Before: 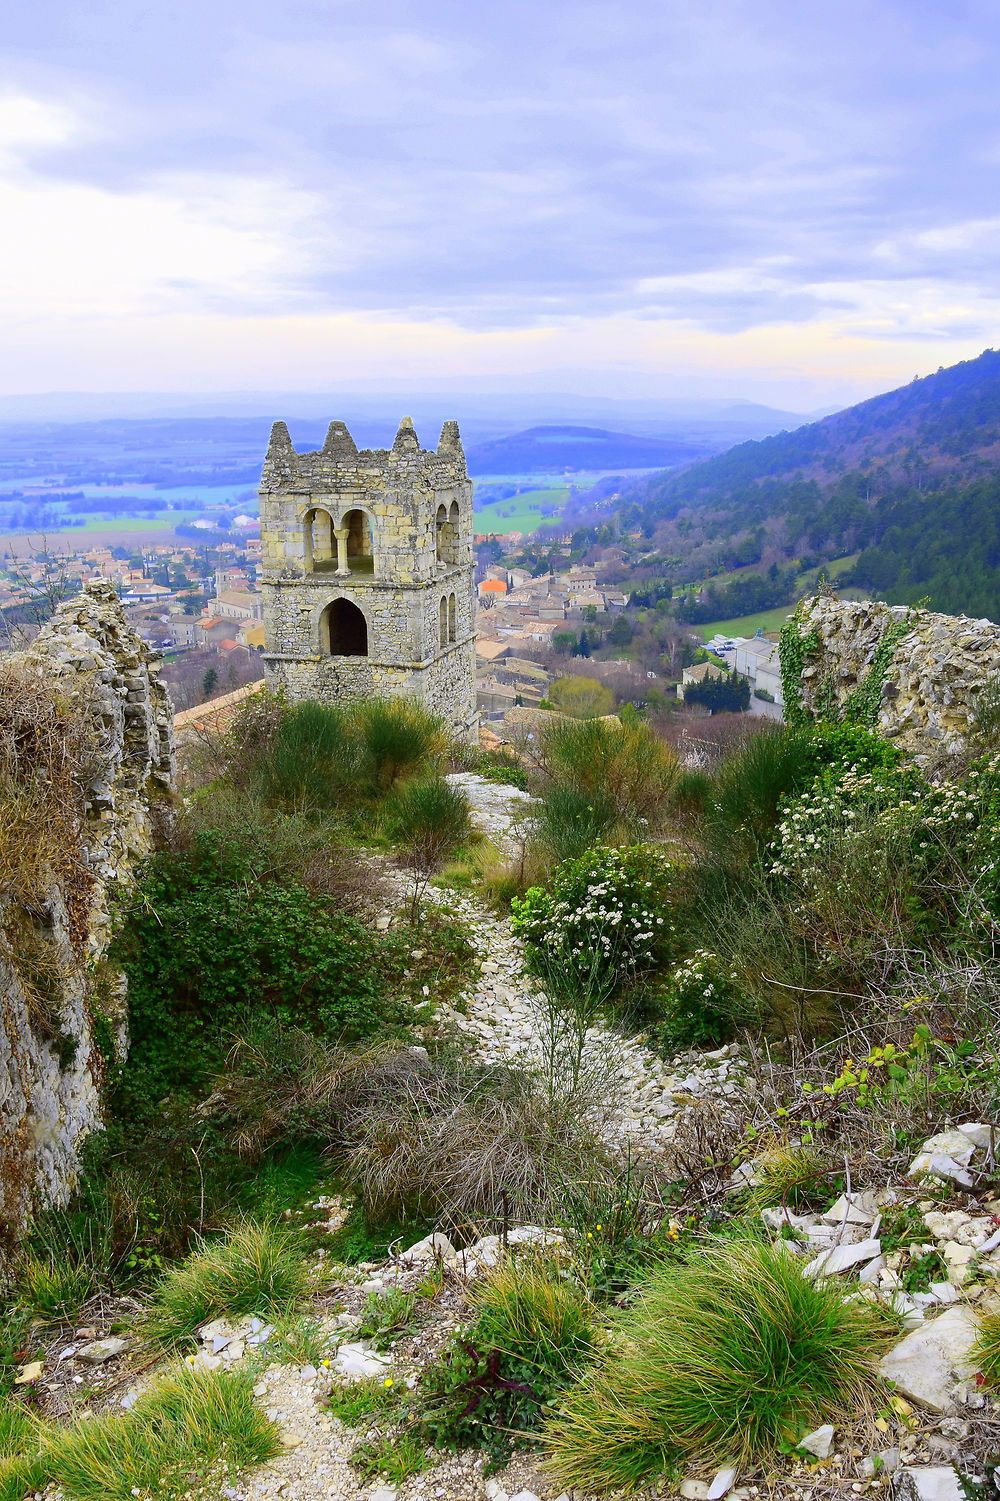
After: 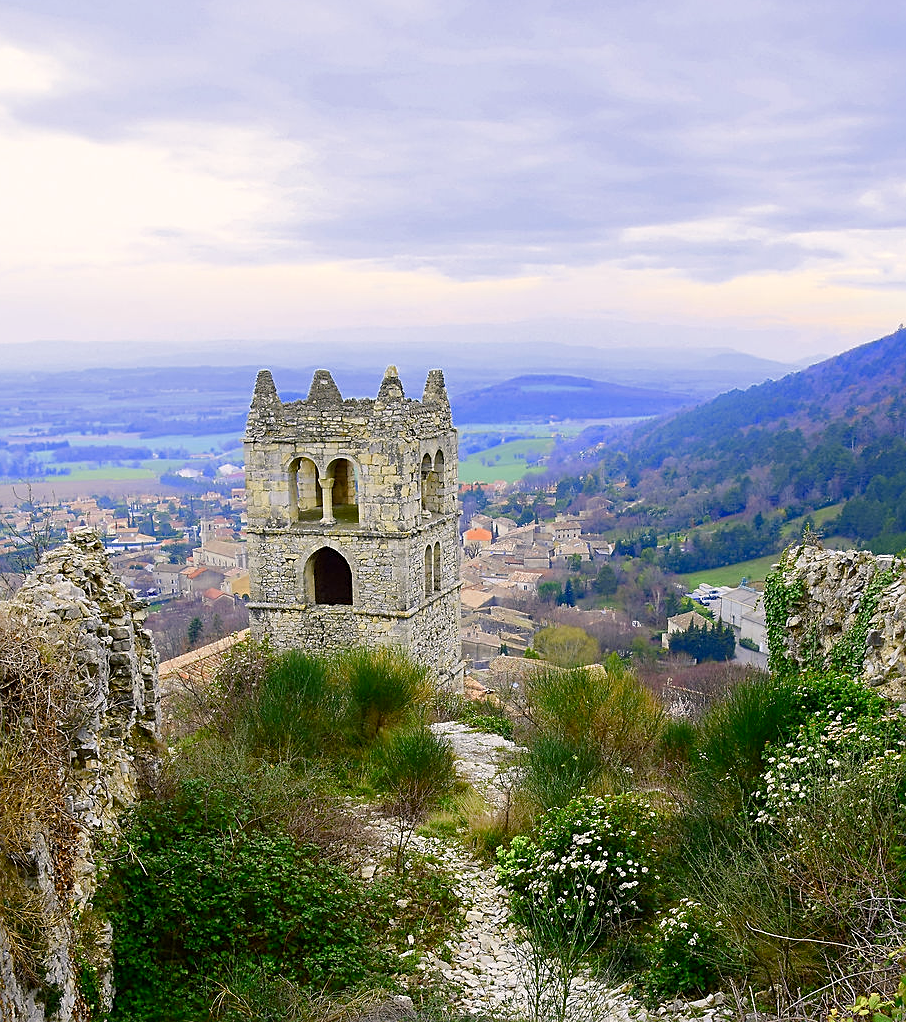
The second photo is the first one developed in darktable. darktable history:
color balance rgb: shadows lift › chroma 1.046%, shadows lift › hue 214.63°, highlights gain › chroma 2.079%, highlights gain › hue 63°, perceptual saturation grading › global saturation 20%, perceptual saturation grading › highlights -49.708%, perceptual saturation grading › shadows 24.391%
crop: left 1.545%, top 3.438%, right 7.772%, bottom 28.47%
sharpen: on, module defaults
